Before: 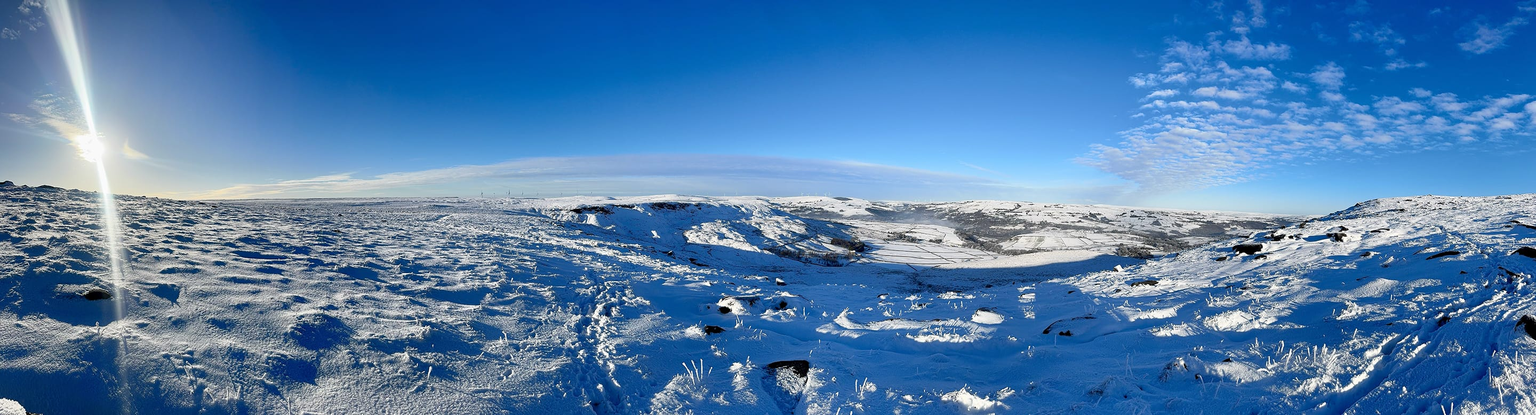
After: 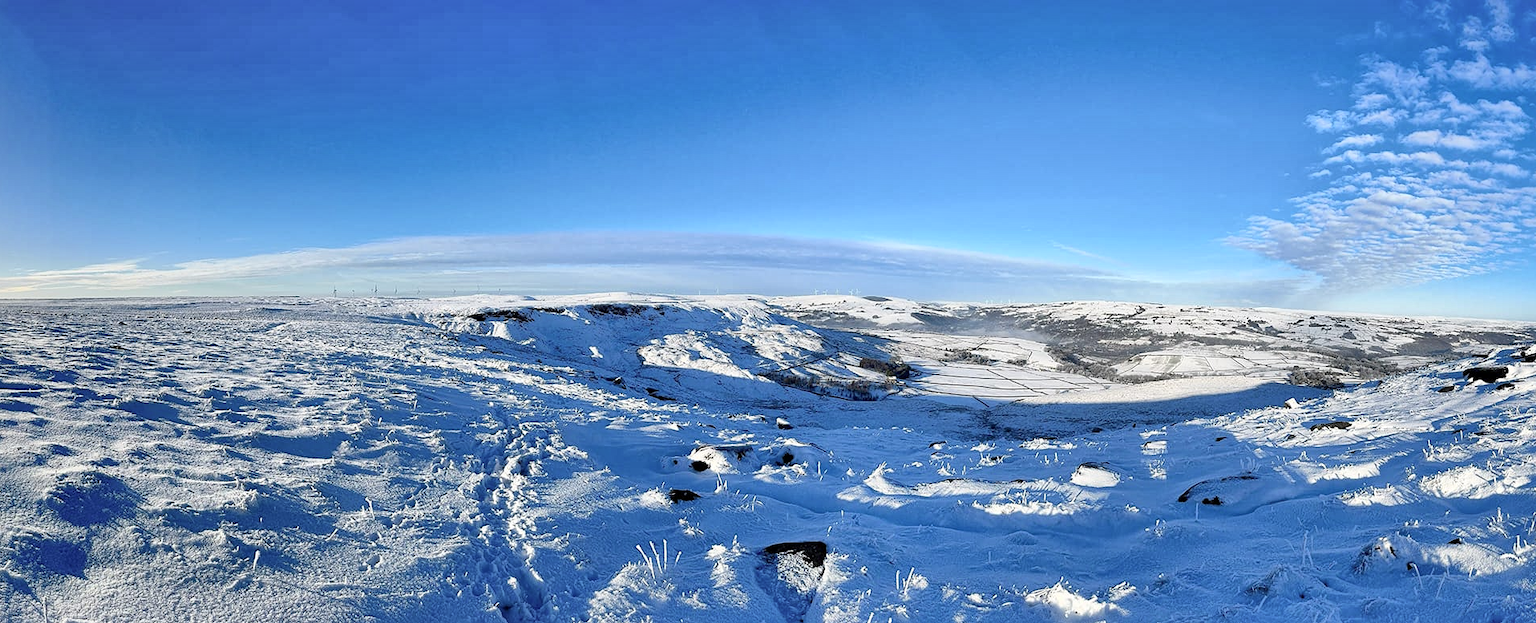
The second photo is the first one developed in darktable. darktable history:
global tonemap: drago (1, 100), detail 1
crop: left 16.899%, right 16.556%
shadows and highlights: shadows 60, highlights -60.23, soften with gaussian
